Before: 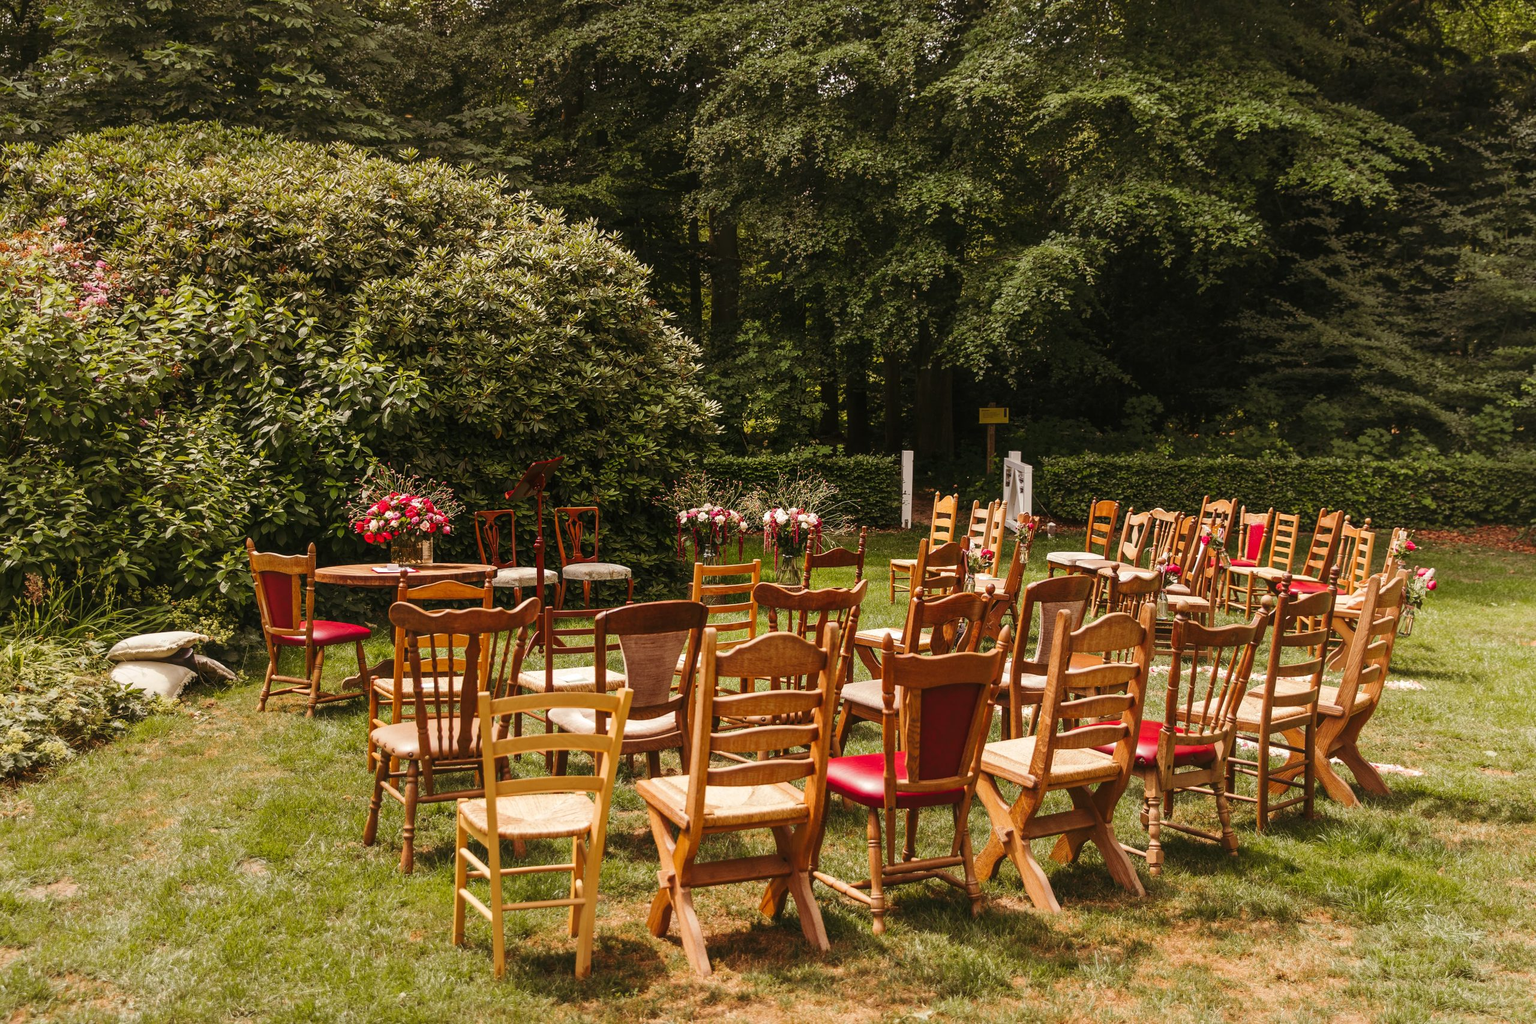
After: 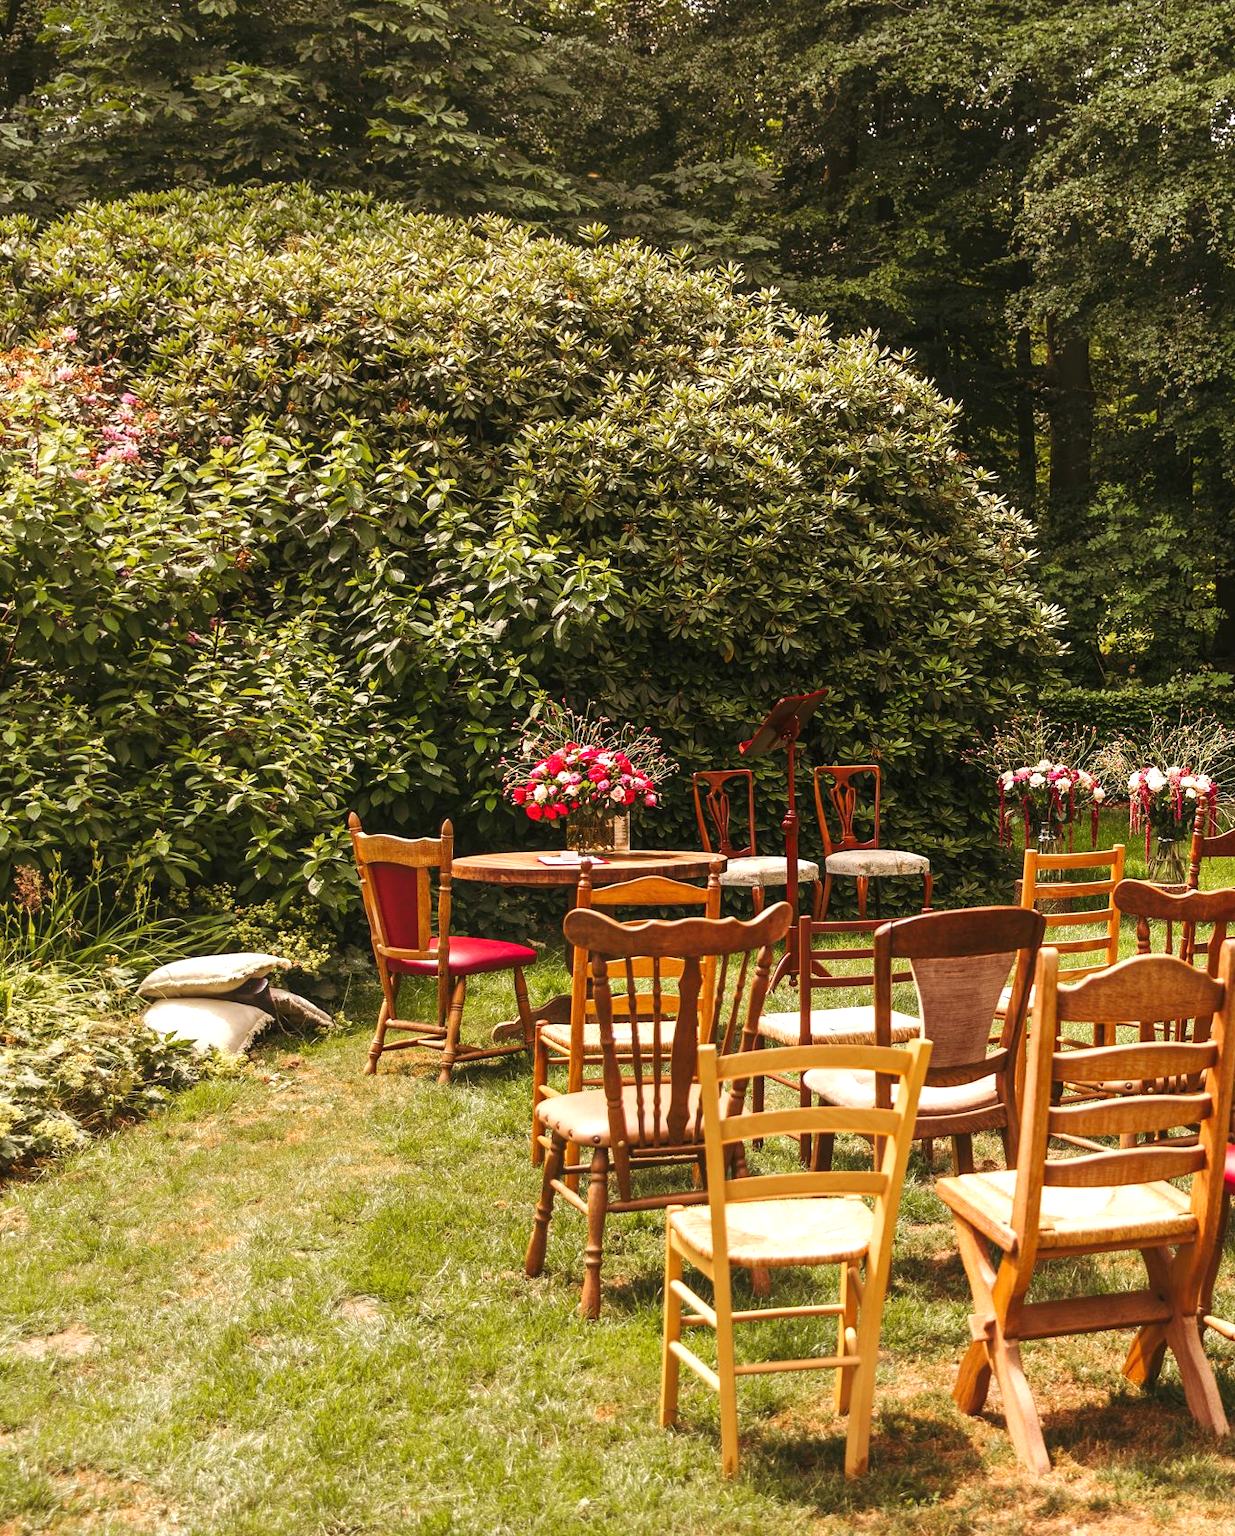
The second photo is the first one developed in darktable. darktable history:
exposure: exposure 0.567 EV, compensate exposure bias true, compensate highlight preservation false
crop: left 1.03%, right 45.344%, bottom 0.087%
